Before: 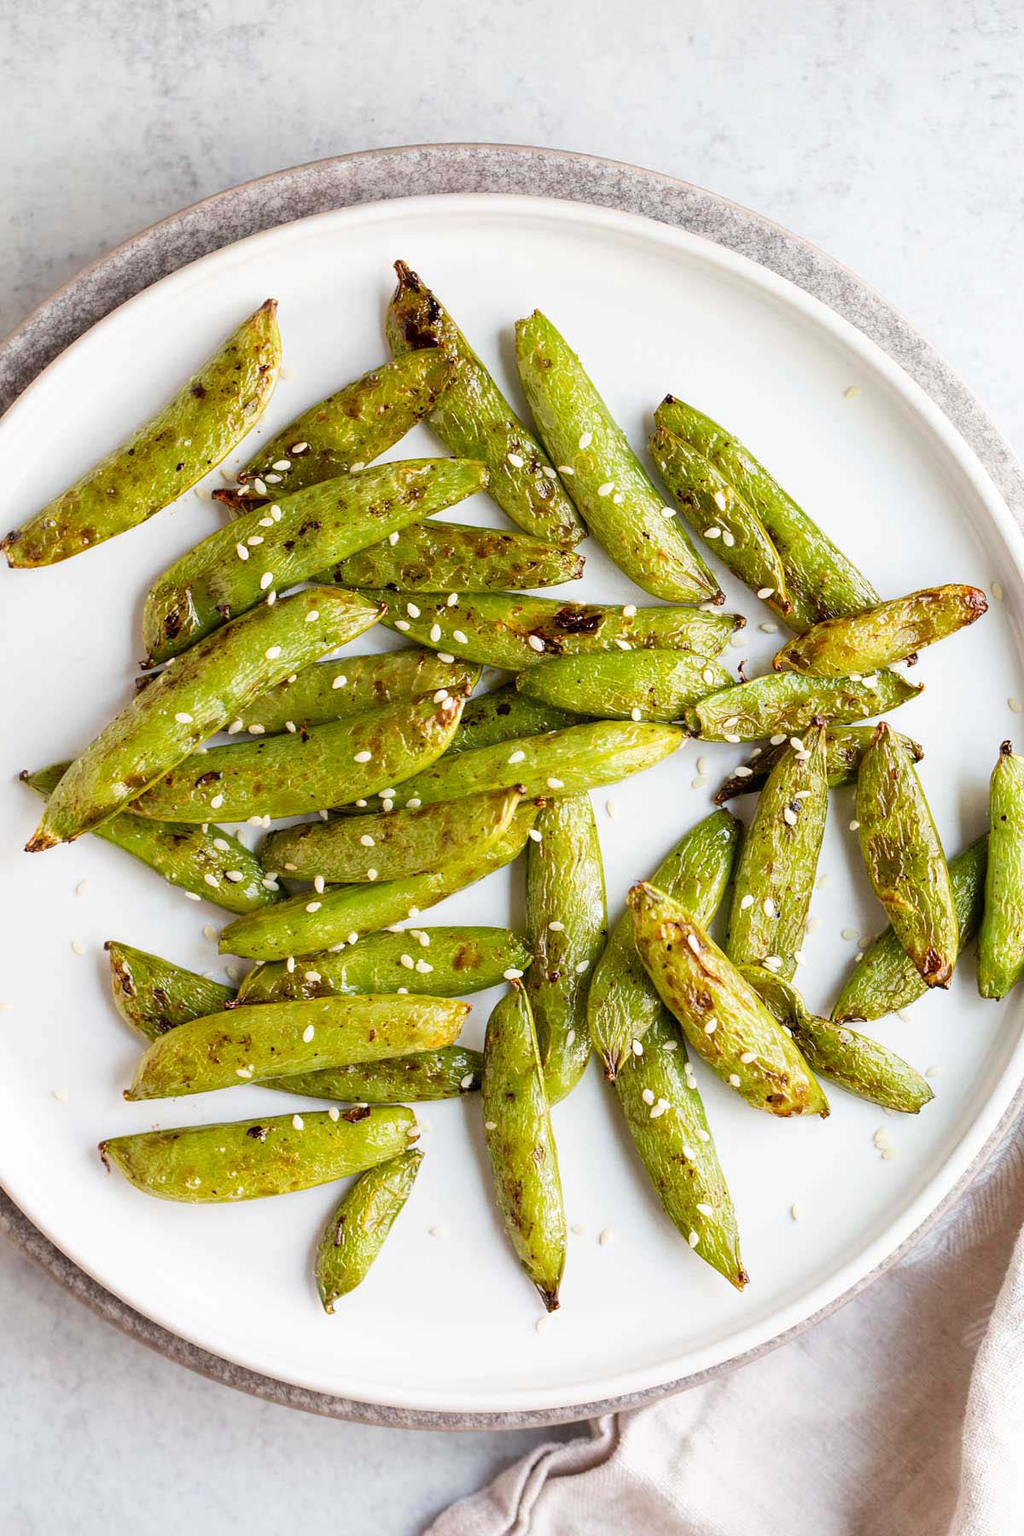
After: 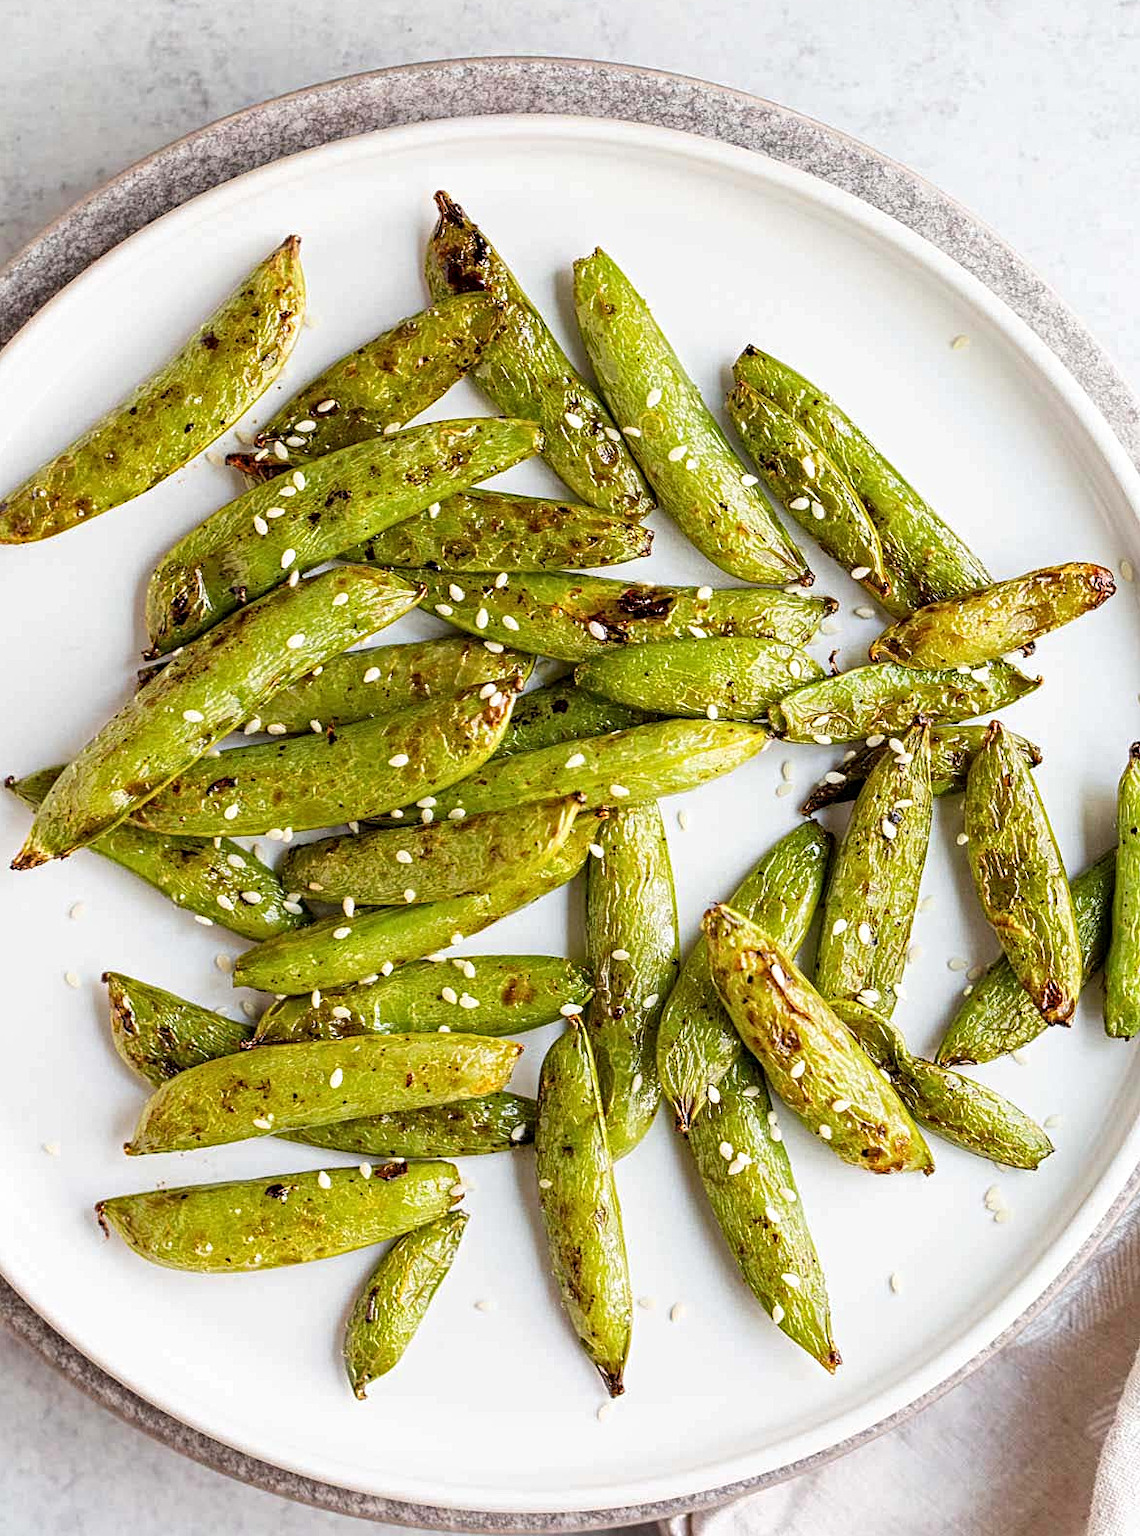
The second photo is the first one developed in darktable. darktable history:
contrast equalizer: y [[0.5, 0.5, 0.5, 0.539, 0.64, 0.611], [0.5 ×6], [0.5 ×6], [0 ×6], [0 ×6]]
crop: left 1.507%, top 6.147%, right 1.379%, bottom 6.637%
